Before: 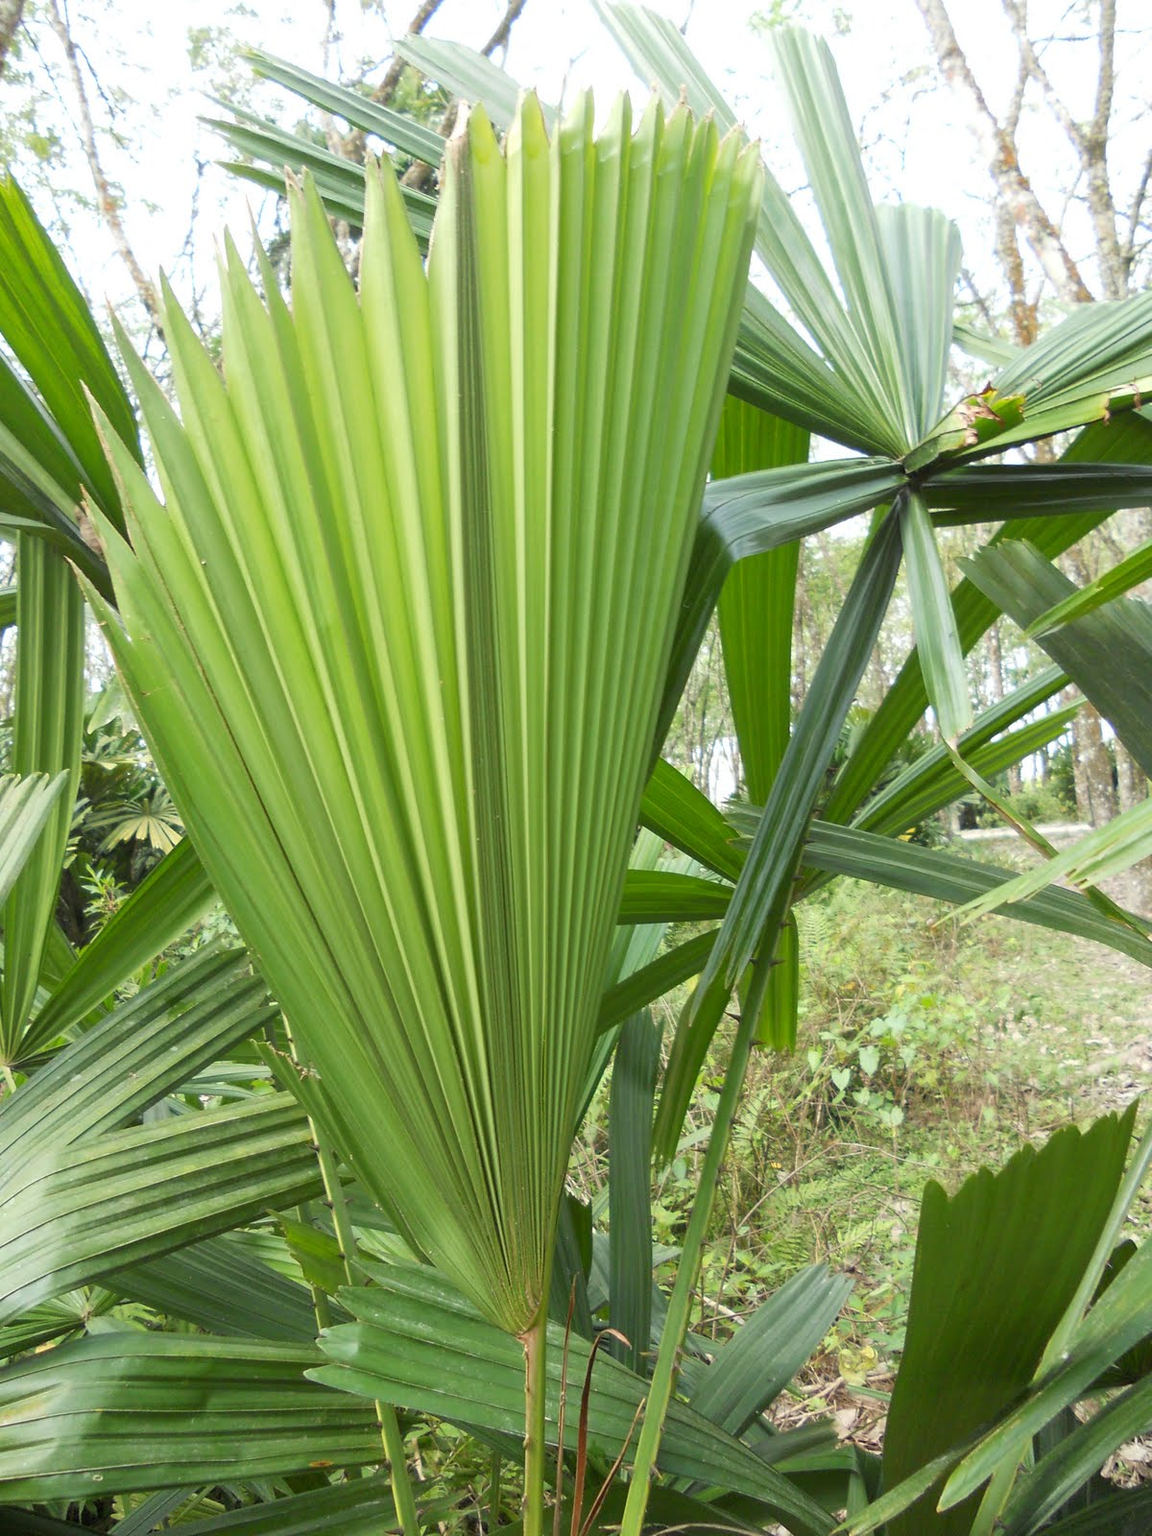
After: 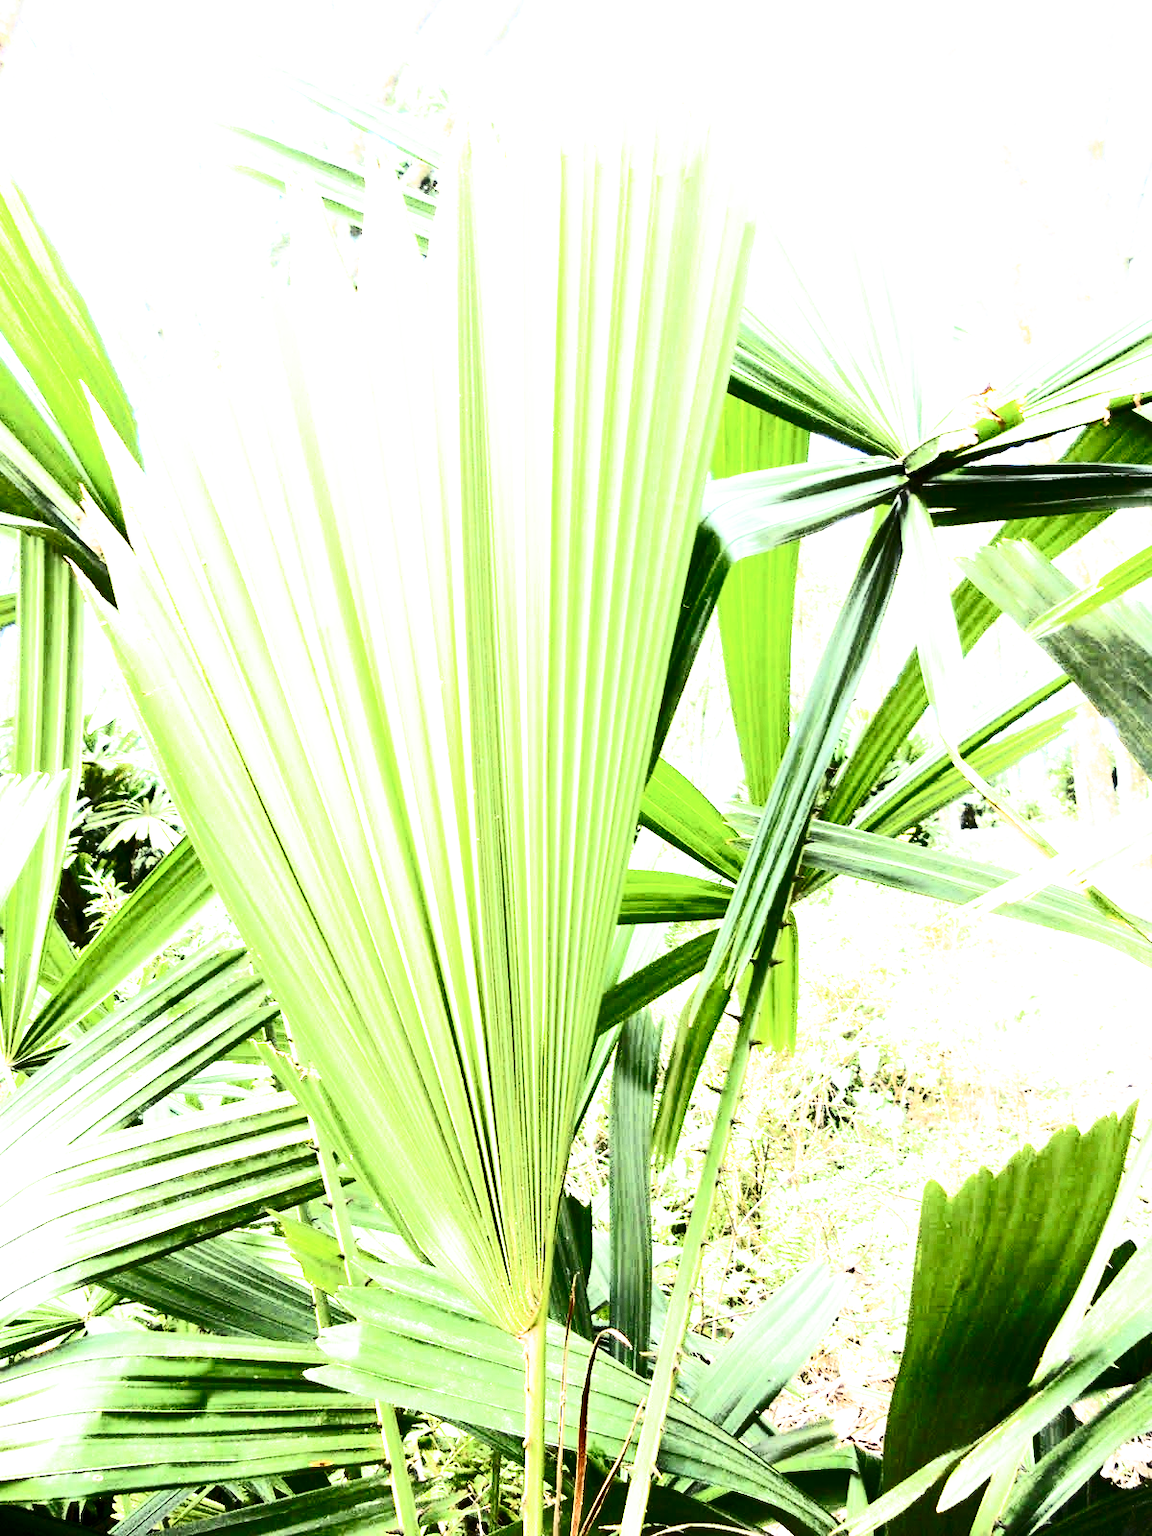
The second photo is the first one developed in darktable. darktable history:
contrast brightness saturation: contrast 0.93, brightness 0.193
filmic rgb: black relative exposure -8.3 EV, white relative exposure 2.2 EV, target white luminance 99.918%, hardness 7.17, latitude 75.49%, contrast 1.323, highlights saturation mix -1.48%, shadows ↔ highlights balance 30.4%, add noise in highlights 0.001, preserve chrominance no, color science v3 (2019), use custom middle-gray values true, contrast in highlights soft
exposure: exposure 0.992 EV, compensate highlight preservation false
